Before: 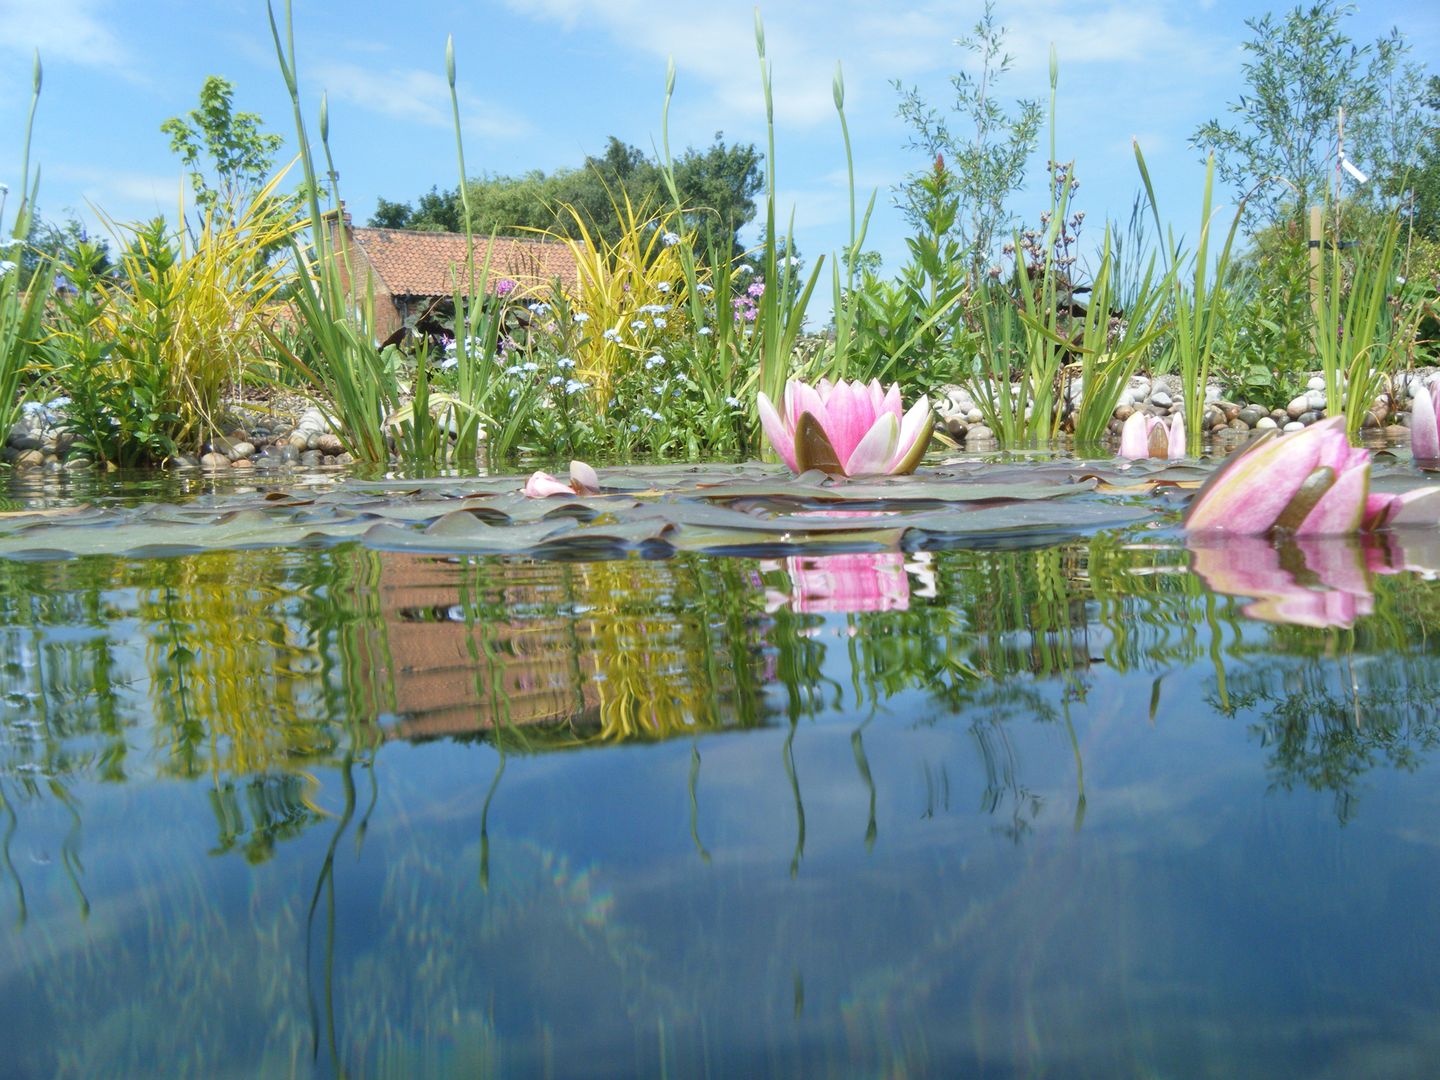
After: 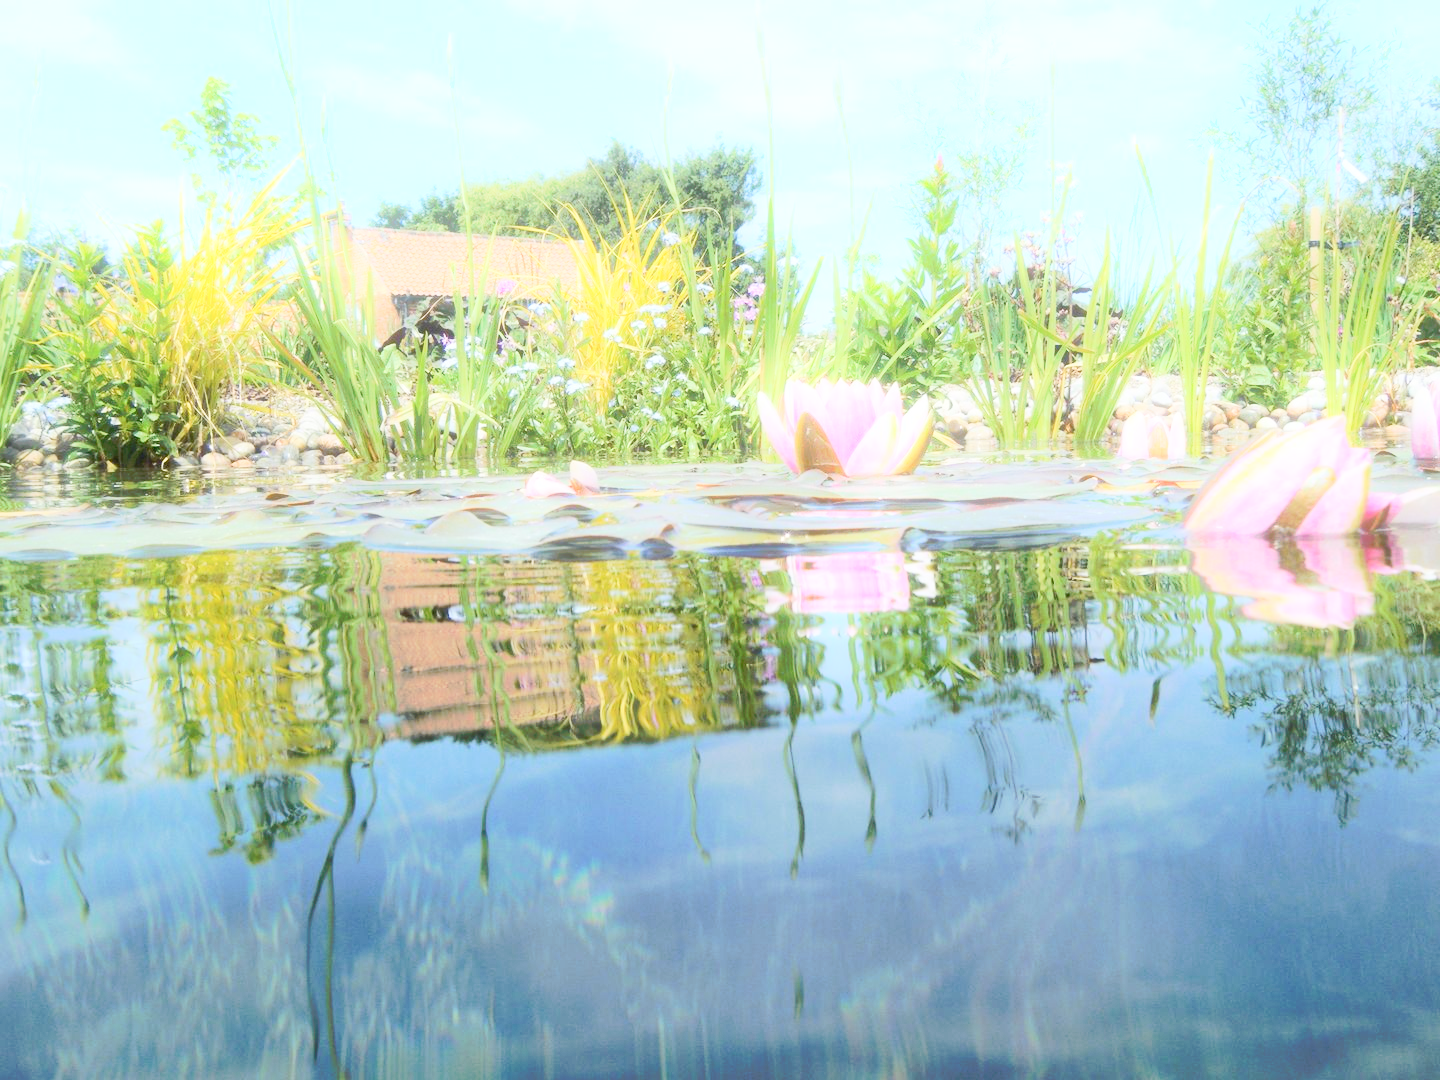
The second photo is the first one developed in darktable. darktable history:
rgb curve: curves: ch0 [(0, 0) (0.284, 0.292) (0.505, 0.644) (1, 1)]; ch1 [(0, 0) (0.284, 0.292) (0.505, 0.644) (1, 1)]; ch2 [(0, 0) (0.284, 0.292) (0.505, 0.644) (1, 1)], compensate middle gray true
bloom: size 5%, threshold 95%, strength 15%
vibrance: on, module defaults
tone curve: curves: ch0 [(0, 0) (0.003, 0.013) (0.011, 0.017) (0.025, 0.035) (0.044, 0.093) (0.069, 0.146) (0.1, 0.179) (0.136, 0.243) (0.177, 0.294) (0.224, 0.332) (0.277, 0.412) (0.335, 0.454) (0.399, 0.531) (0.468, 0.611) (0.543, 0.669) (0.623, 0.738) (0.709, 0.823) (0.801, 0.881) (0.898, 0.951) (1, 1)], preserve colors none
